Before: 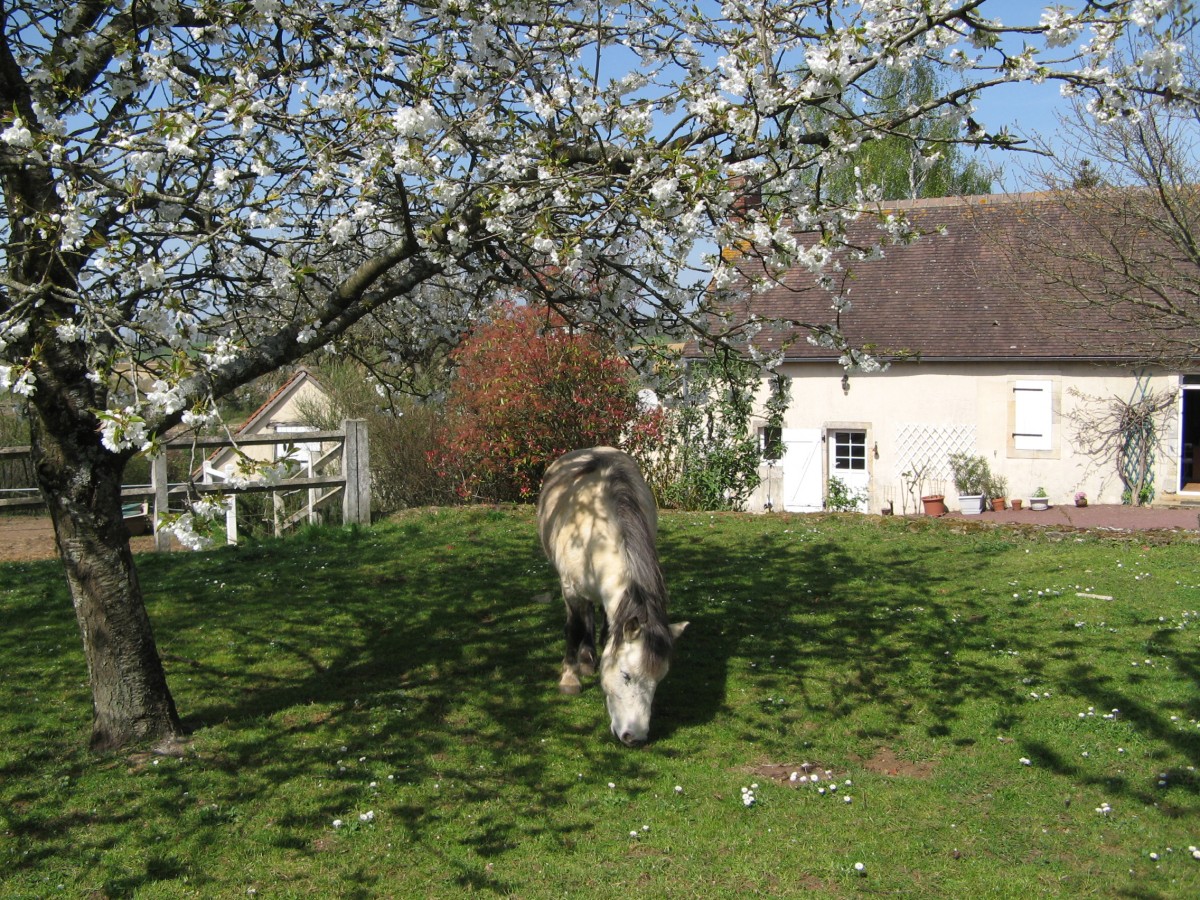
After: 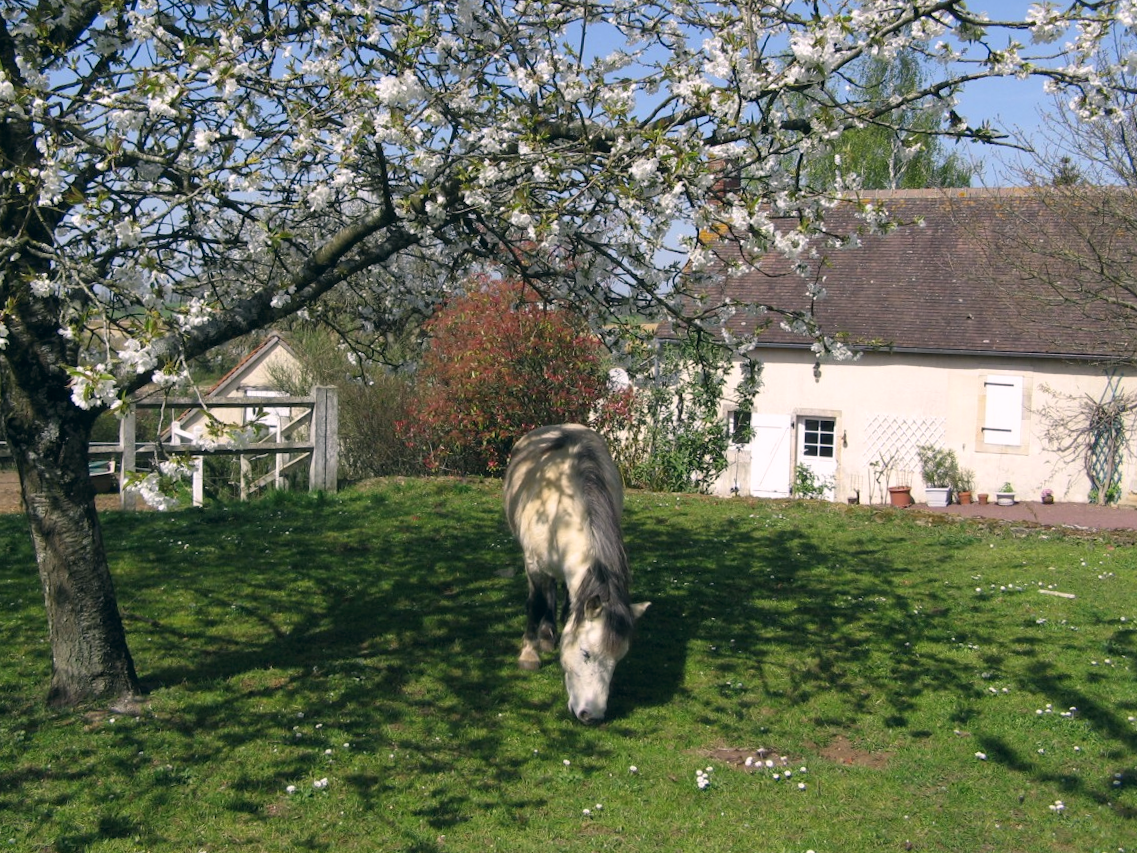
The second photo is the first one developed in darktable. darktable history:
color correction: highlights a* 5.38, highlights b* 5.3, shadows a* -4.26, shadows b* -5.11
crop and rotate: angle -2.38°
white balance: red 0.98, blue 1.034
